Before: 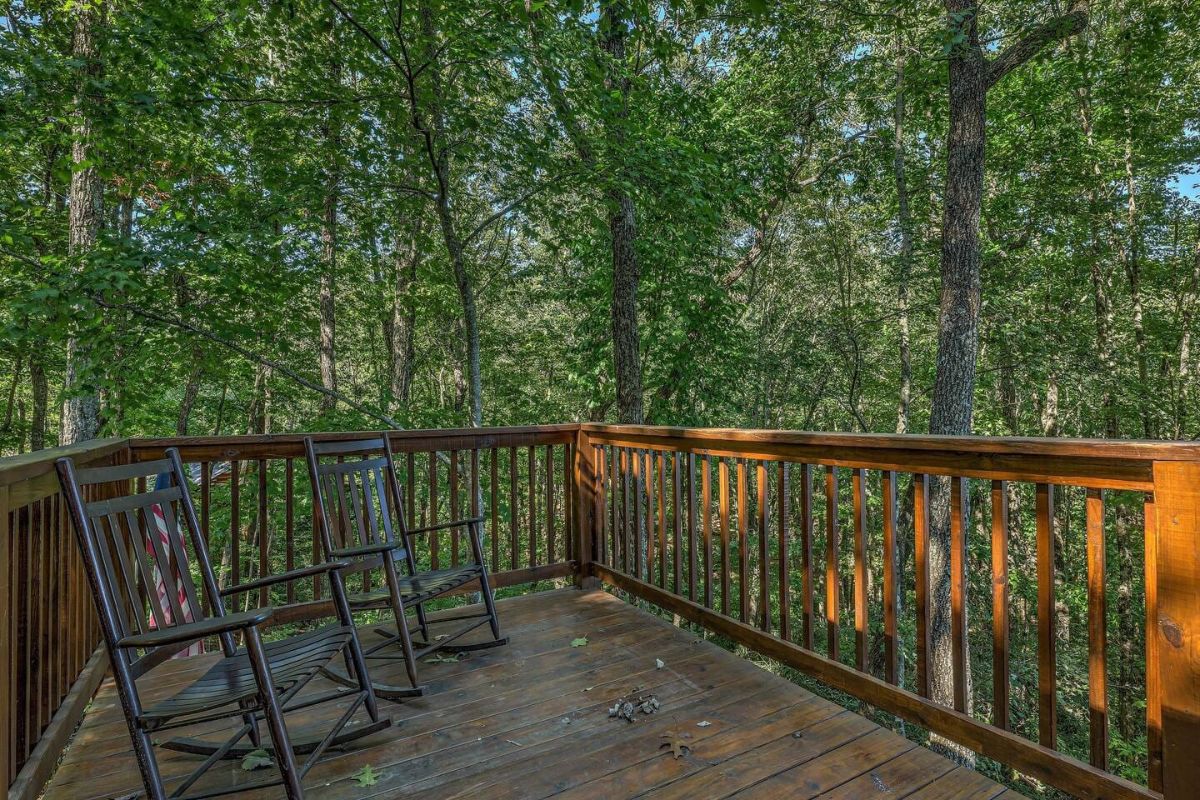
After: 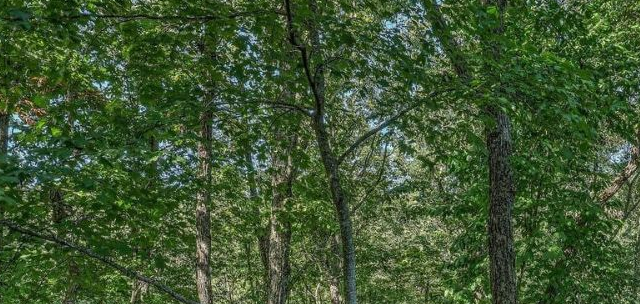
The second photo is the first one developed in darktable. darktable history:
crop: left 10.366%, top 10.591%, right 36.227%, bottom 51.354%
